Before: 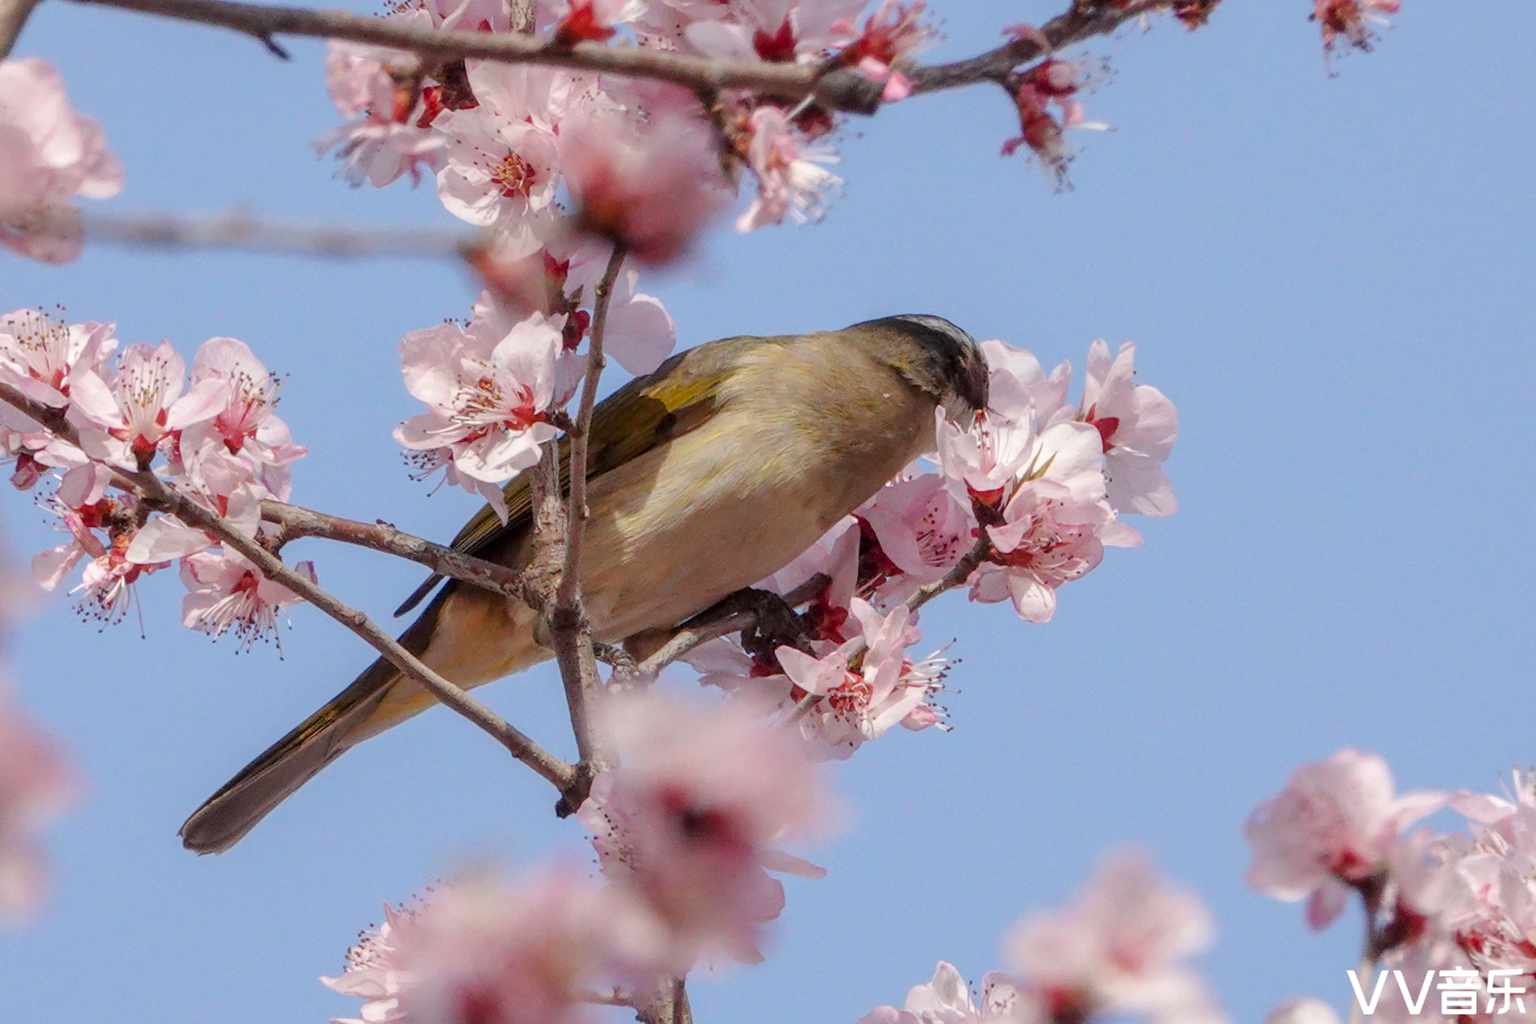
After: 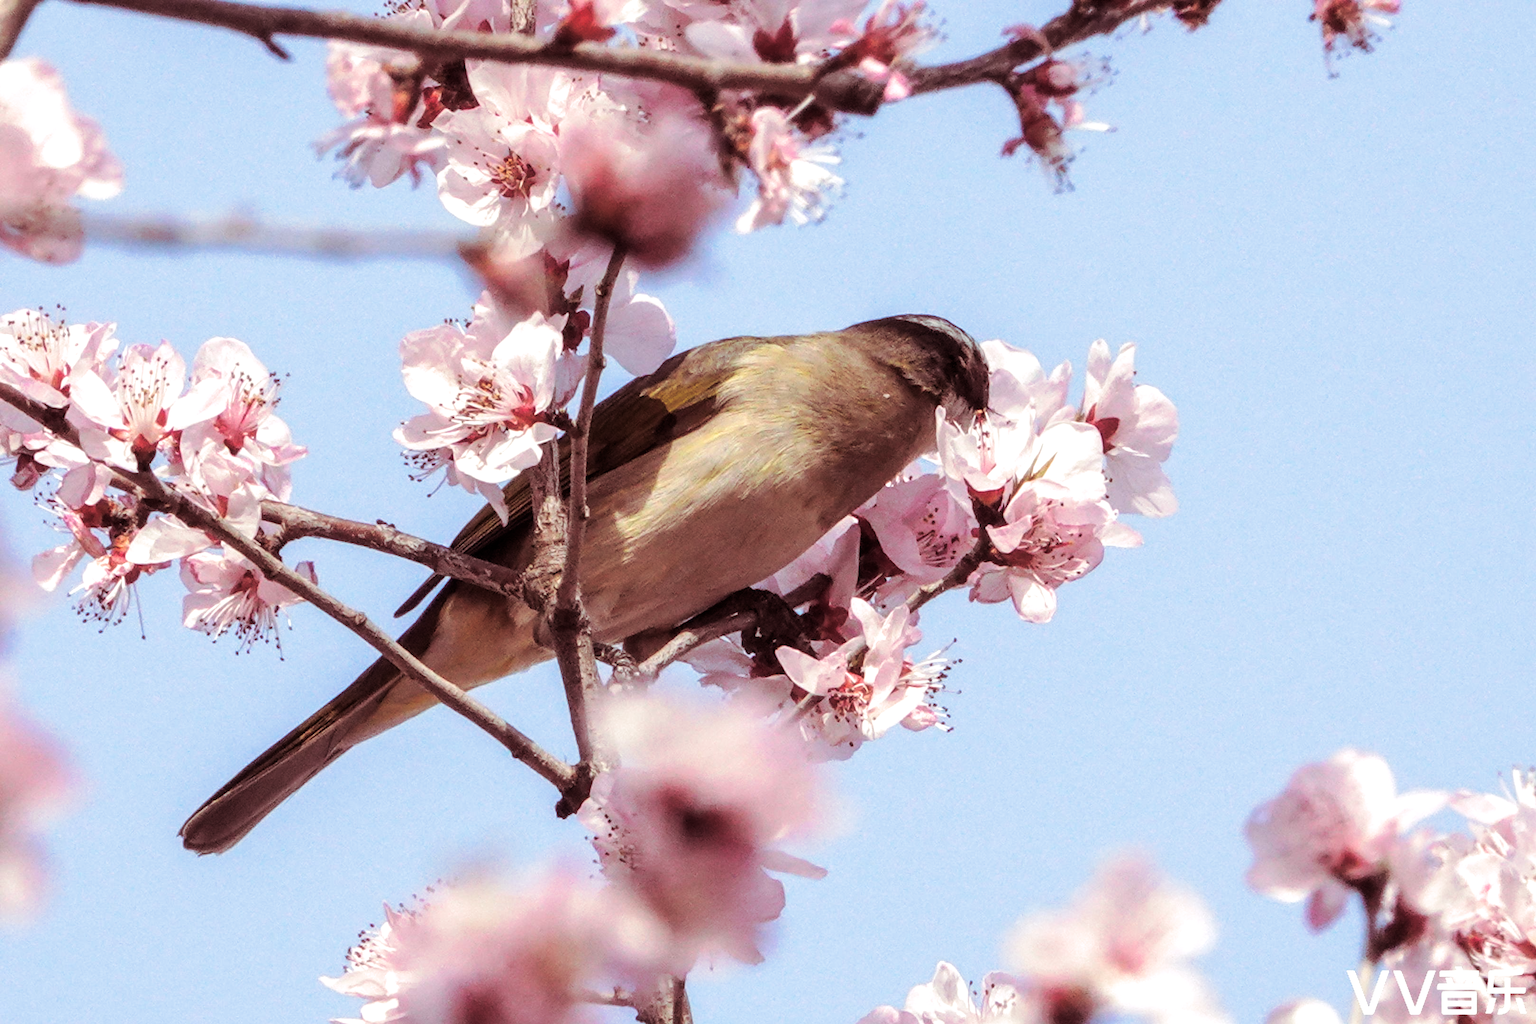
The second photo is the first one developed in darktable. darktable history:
split-toning: on, module defaults
tone equalizer: -8 EV -0.75 EV, -7 EV -0.7 EV, -6 EV -0.6 EV, -5 EV -0.4 EV, -3 EV 0.4 EV, -2 EV 0.6 EV, -1 EV 0.7 EV, +0 EV 0.75 EV, edges refinement/feathering 500, mask exposure compensation -1.57 EV, preserve details no
